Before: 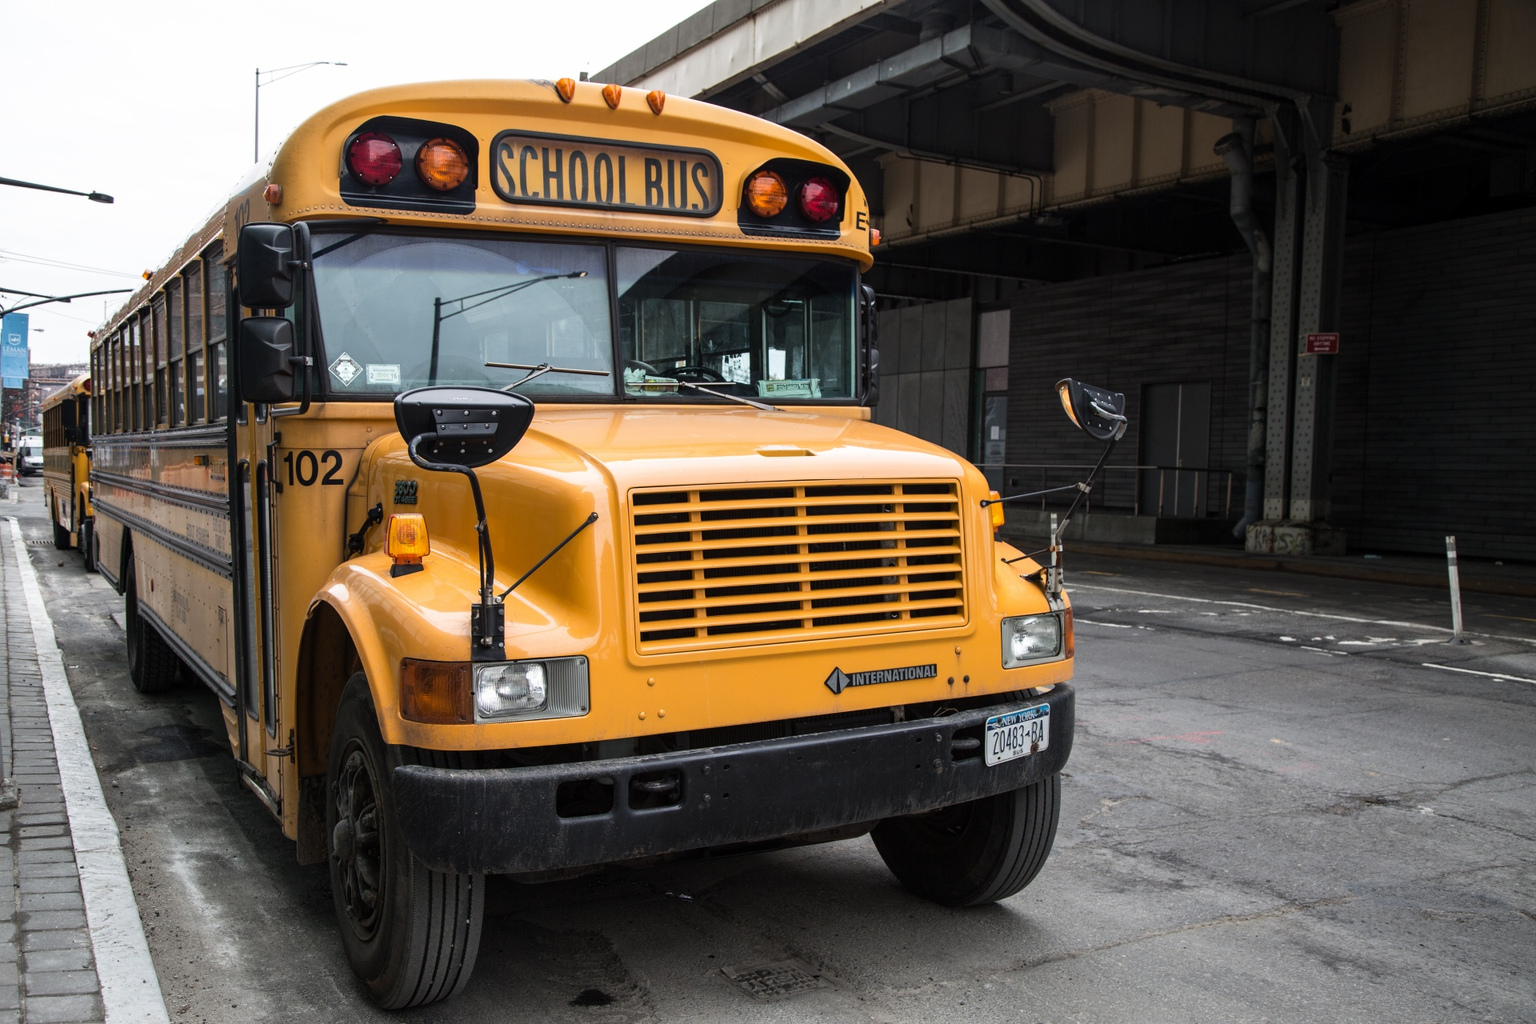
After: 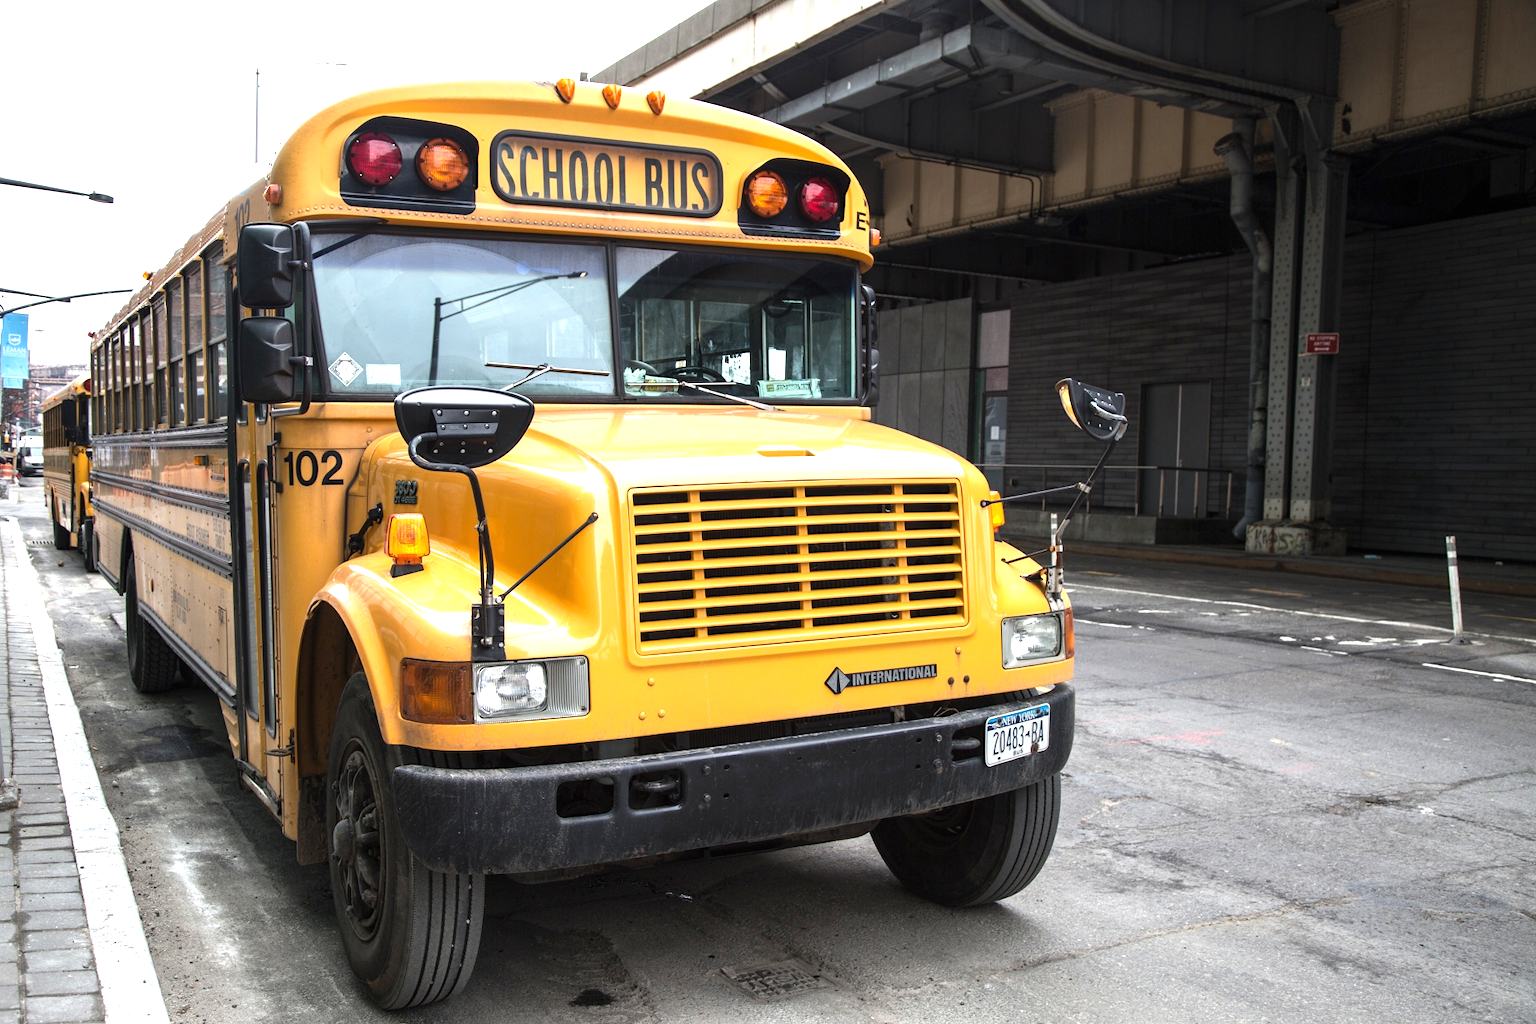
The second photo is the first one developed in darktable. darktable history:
exposure: black level correction 0, exposure 1 EV, compensate highlight preservation false
tone equalizer: smoothing diameter 24.89%, edges refinement/feathering 8.47, preserve details guided filter
